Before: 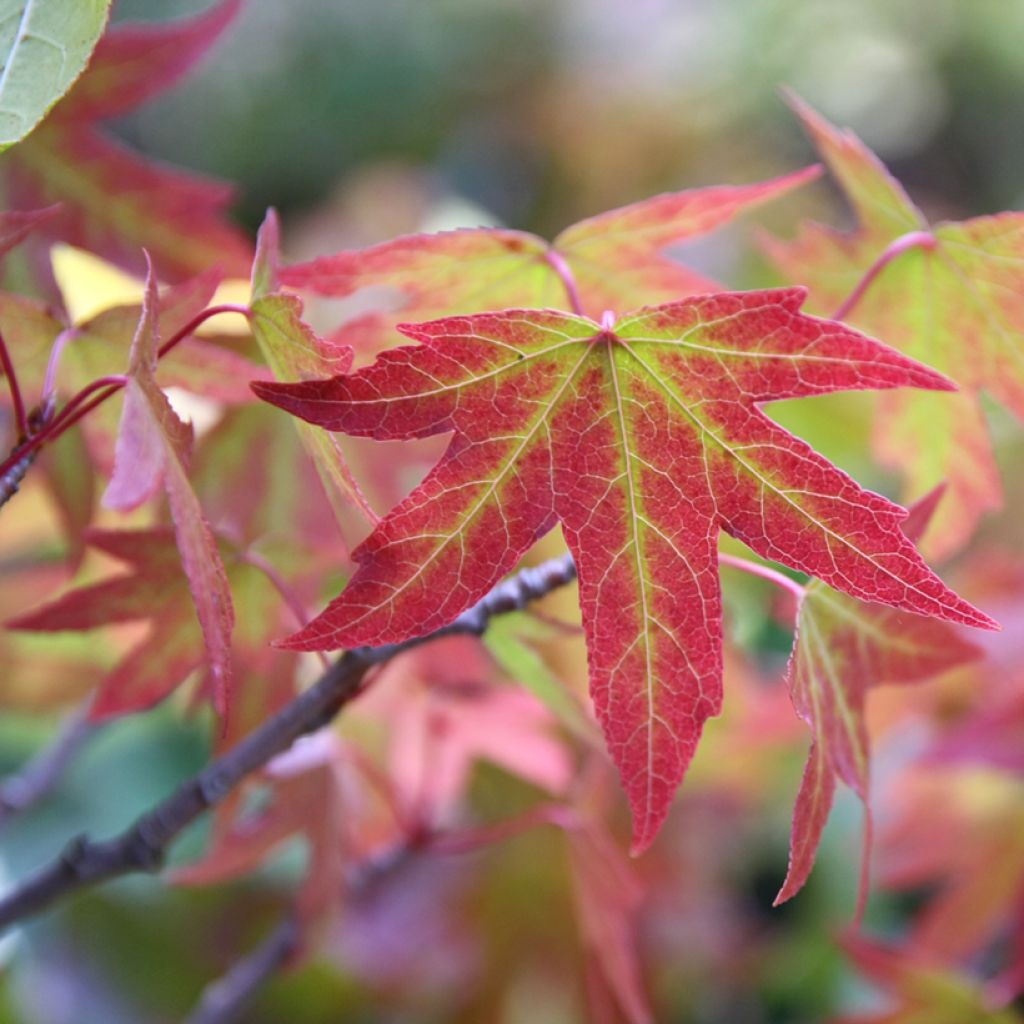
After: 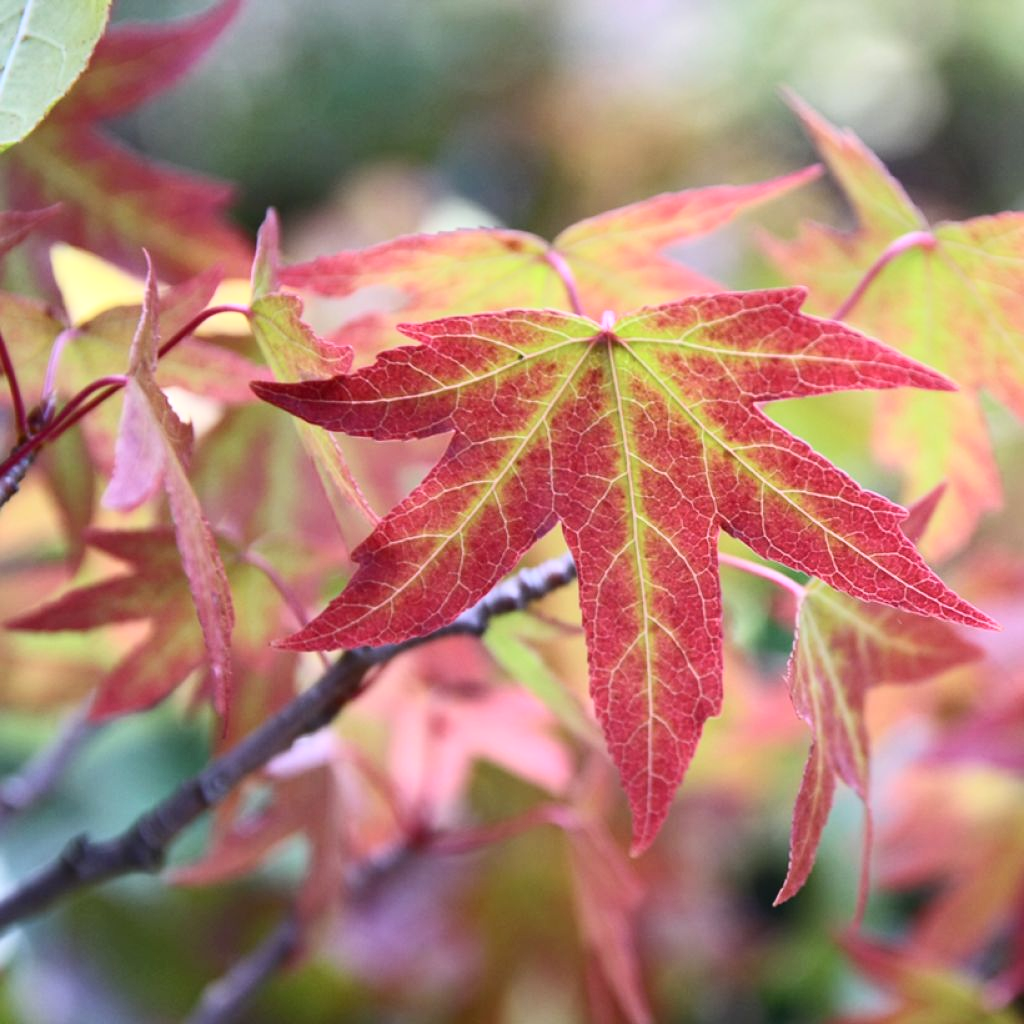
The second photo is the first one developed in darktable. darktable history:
contrast brightness saturation: contrast 0.236, brightness 0.088
